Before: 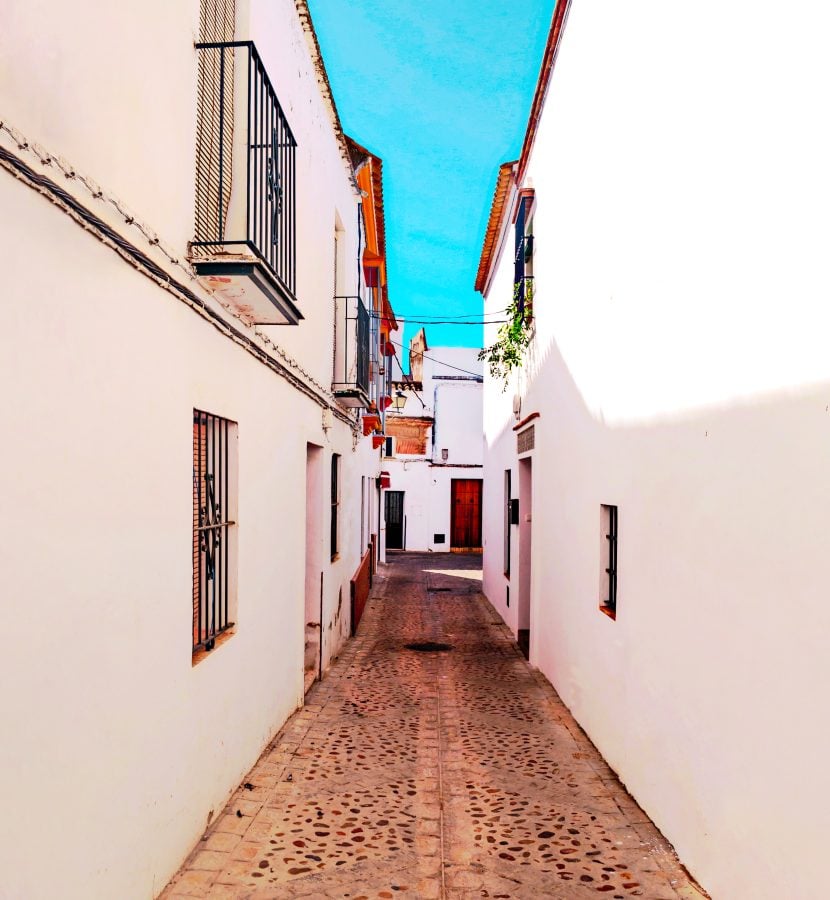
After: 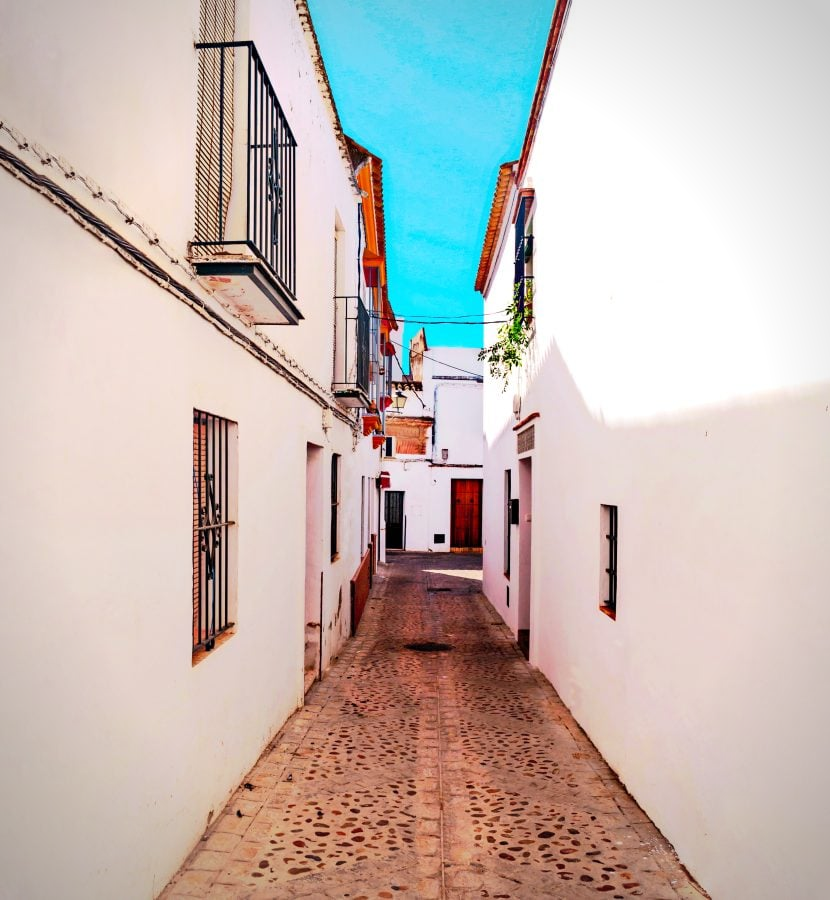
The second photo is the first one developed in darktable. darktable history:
vignetting: fall-off start 86.64%, brightness -0.408, saturation -0.311, automatic ratio true, unbound false
